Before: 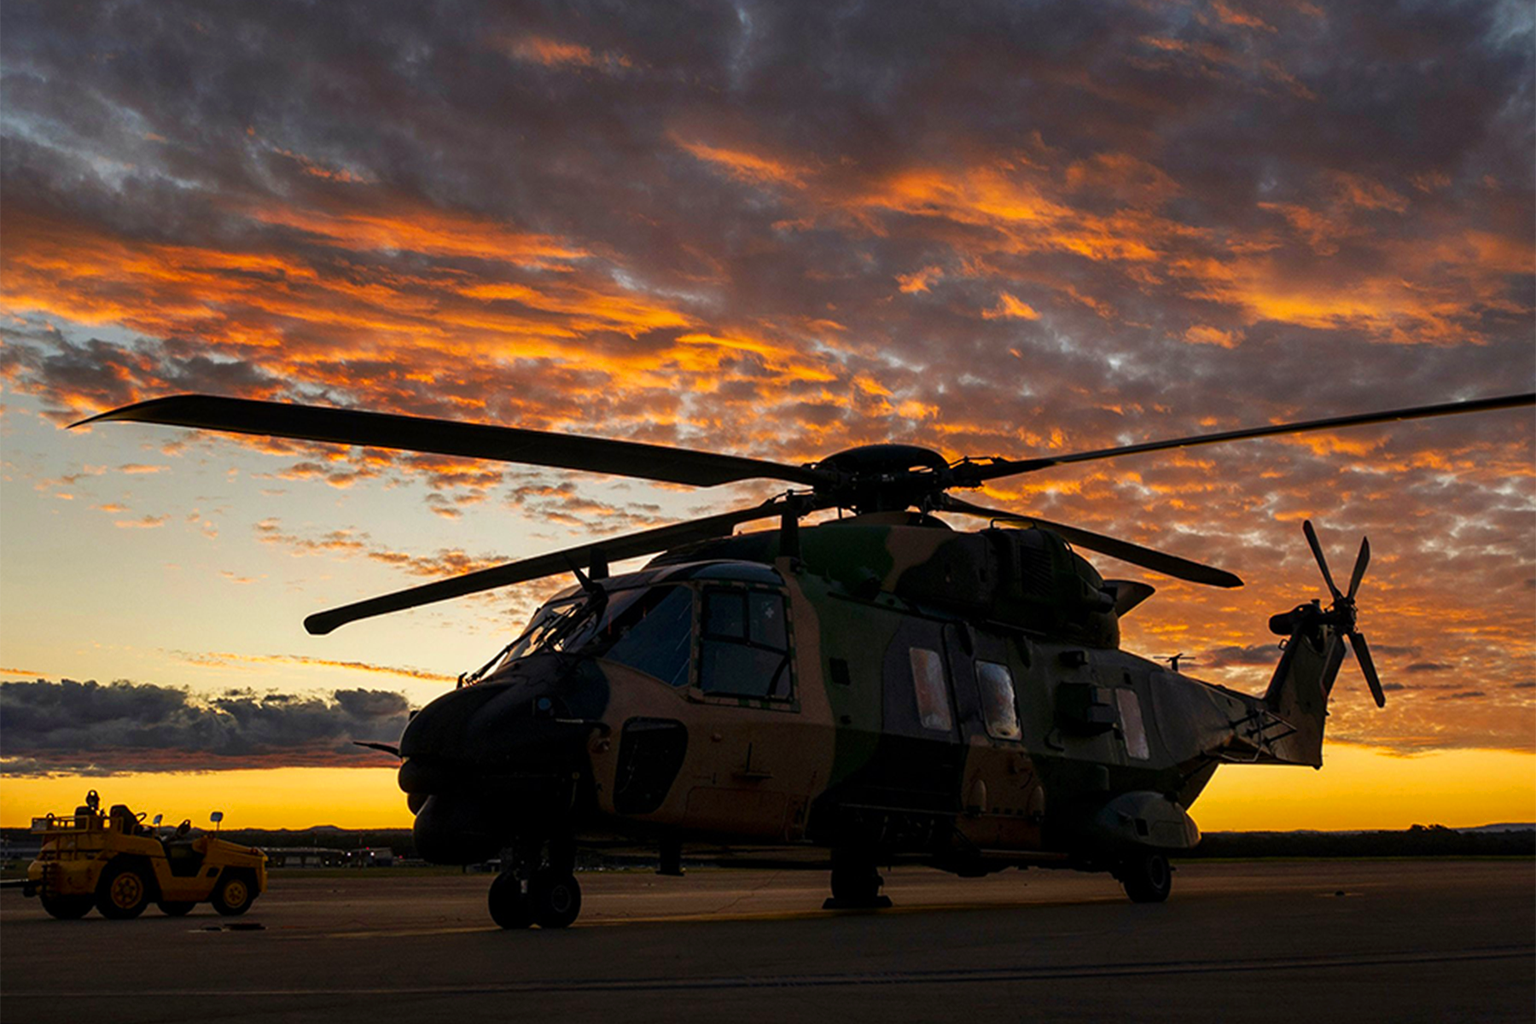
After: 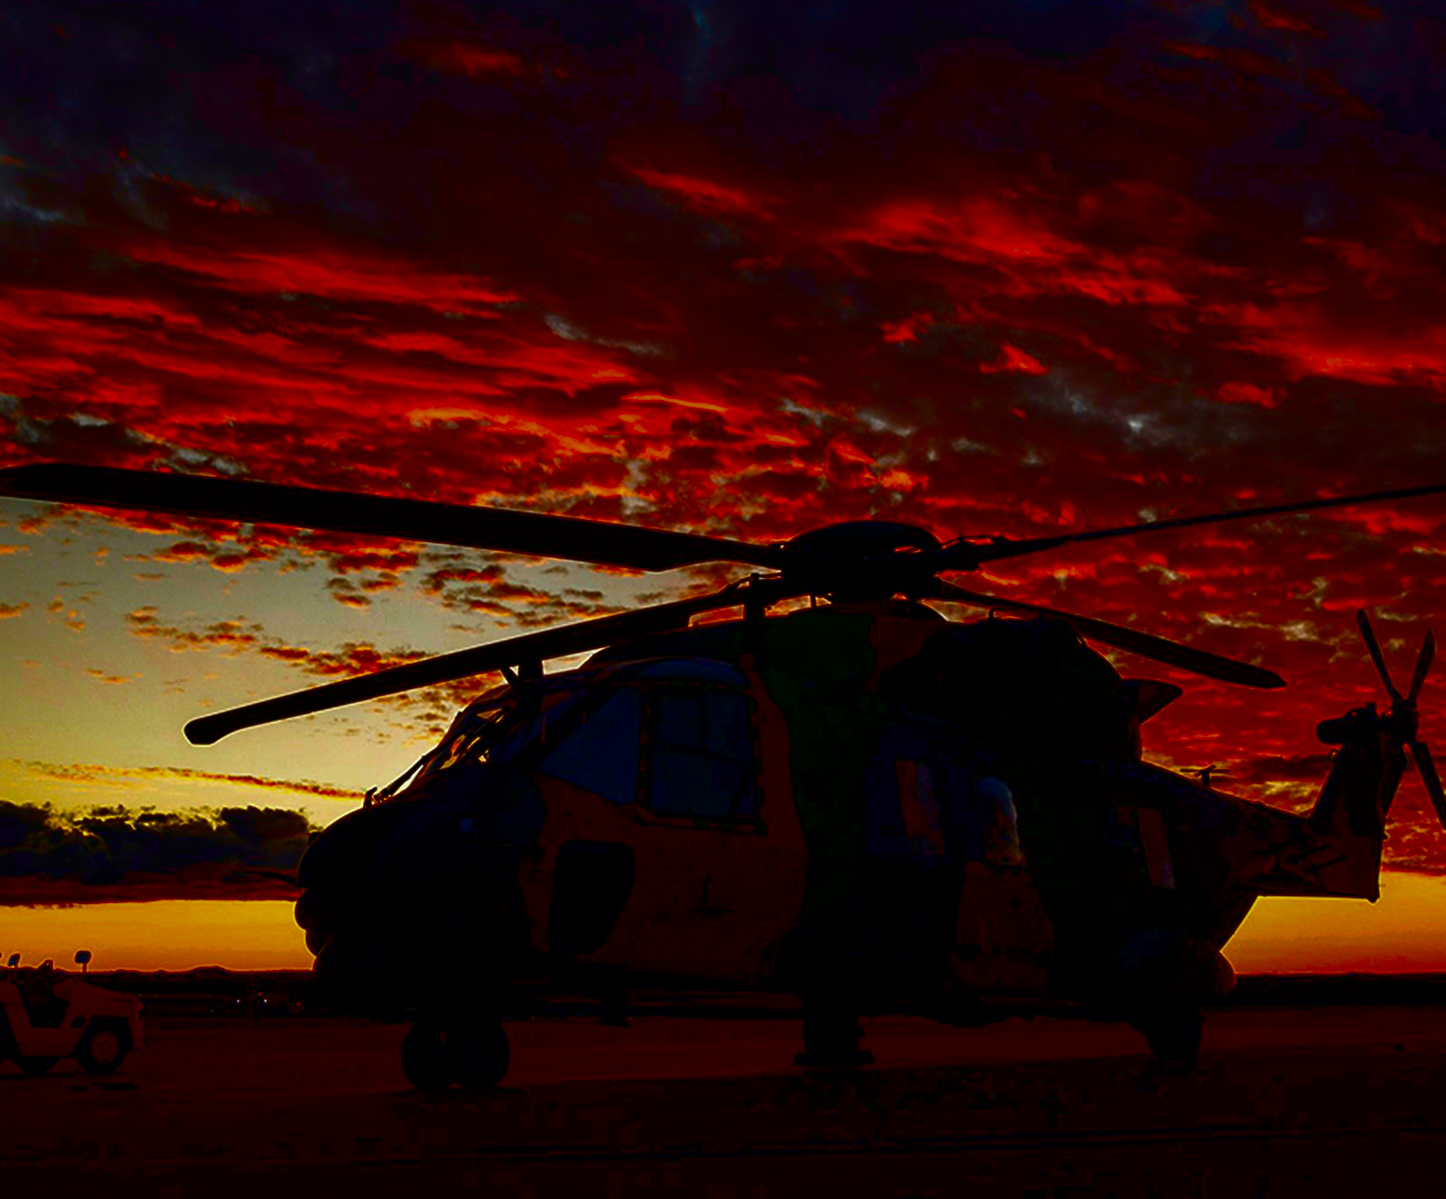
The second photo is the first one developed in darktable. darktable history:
crop and rotate: left 9.504%, right 10.128%
contrast brightness saturation: brightness -0.995, saturation 0.991
